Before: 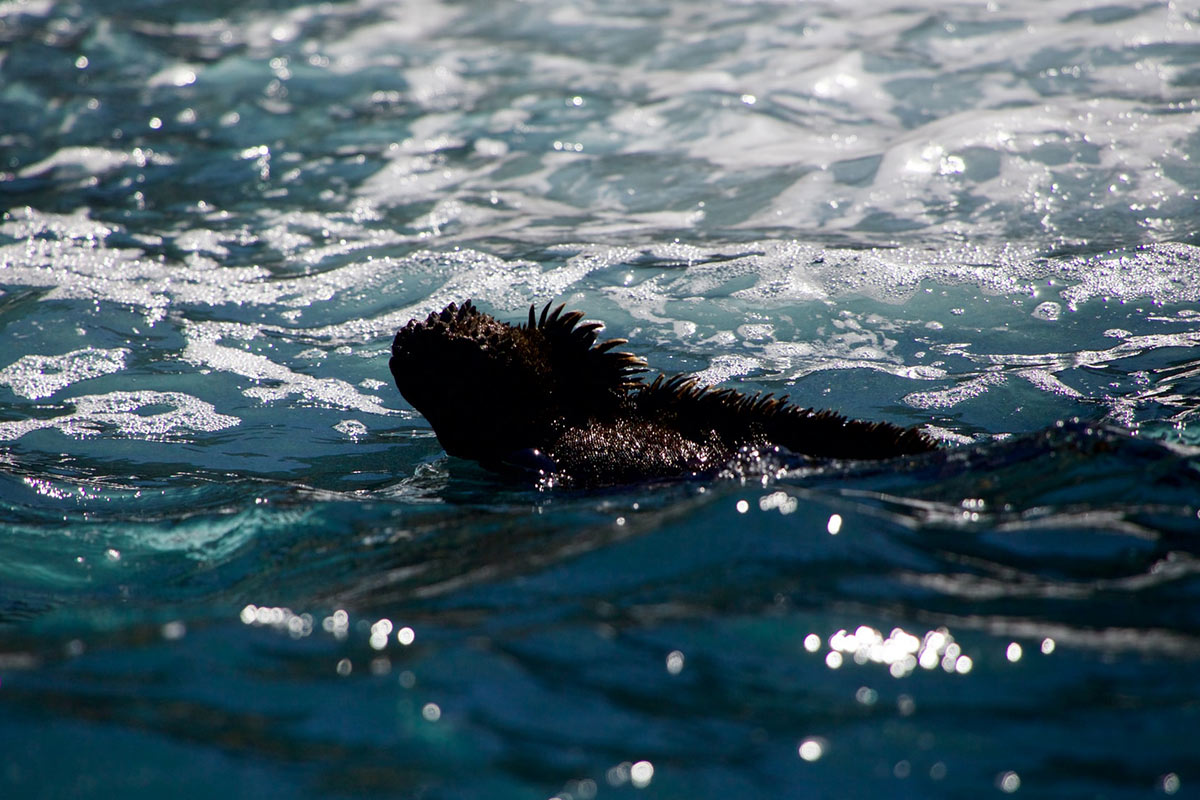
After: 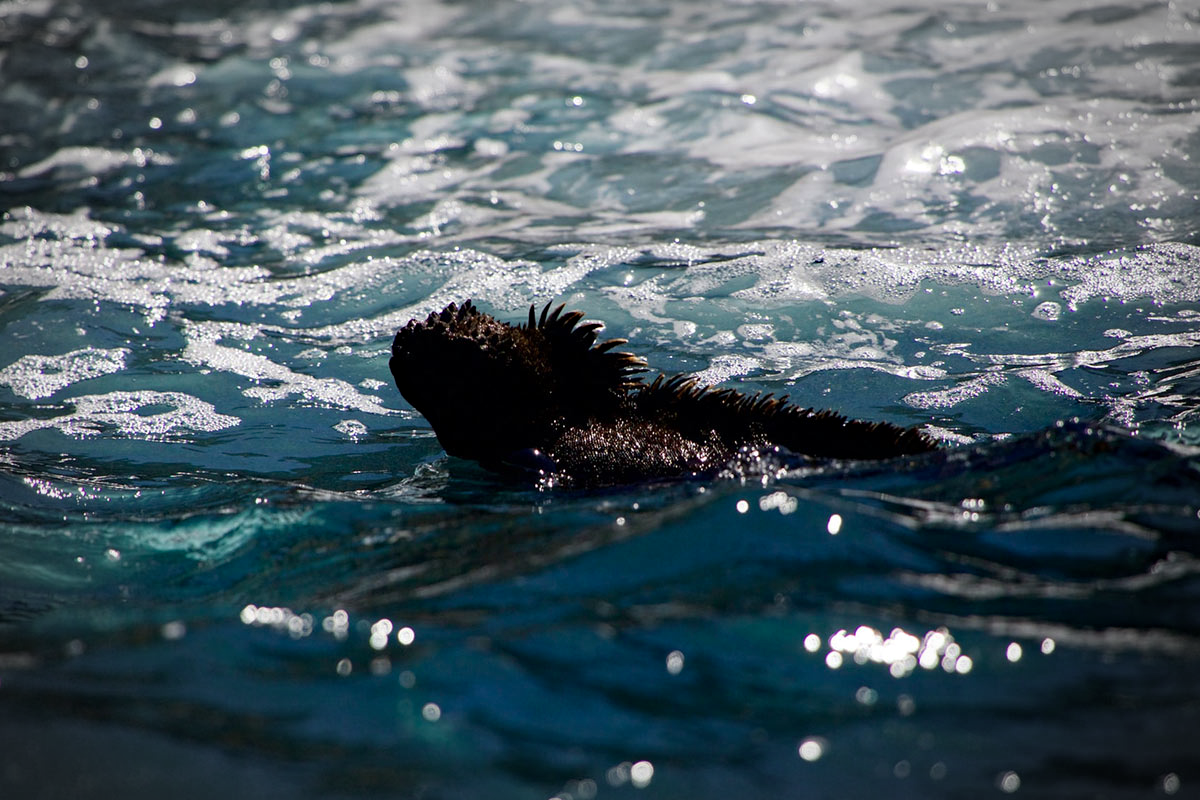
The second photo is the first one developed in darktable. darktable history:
haze removal: compatibility mode true, adaptive false
vignetting: brightness -0.44, saturation -0.688, automatic ratio true, unbound false
